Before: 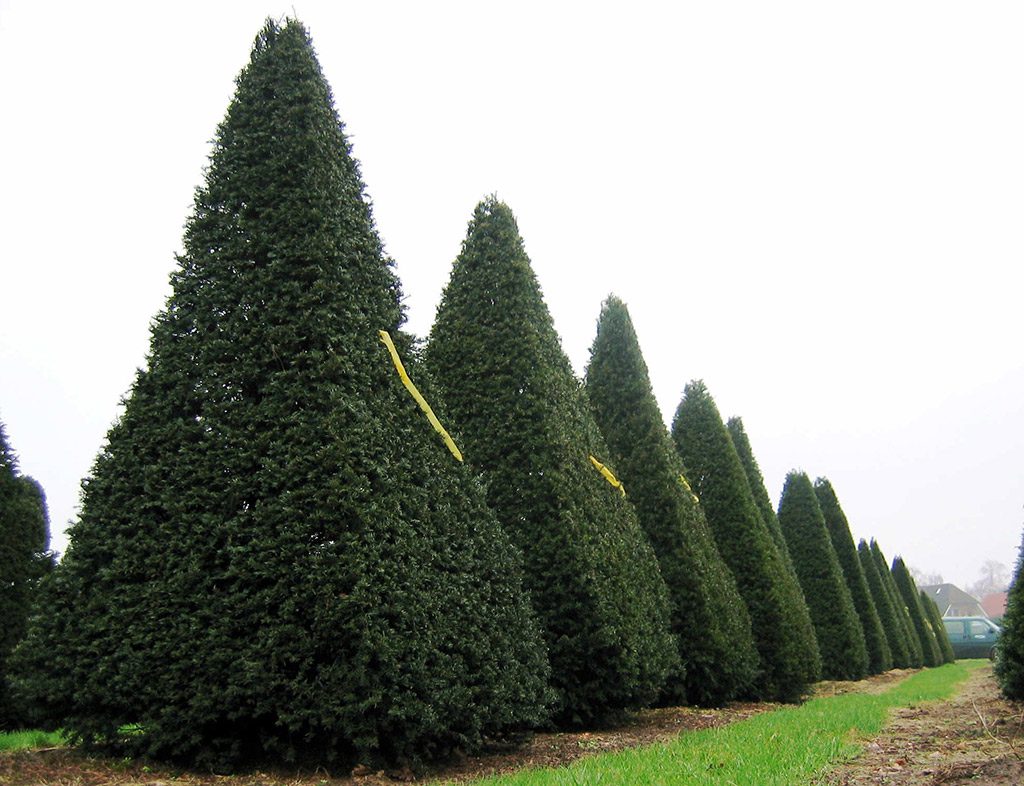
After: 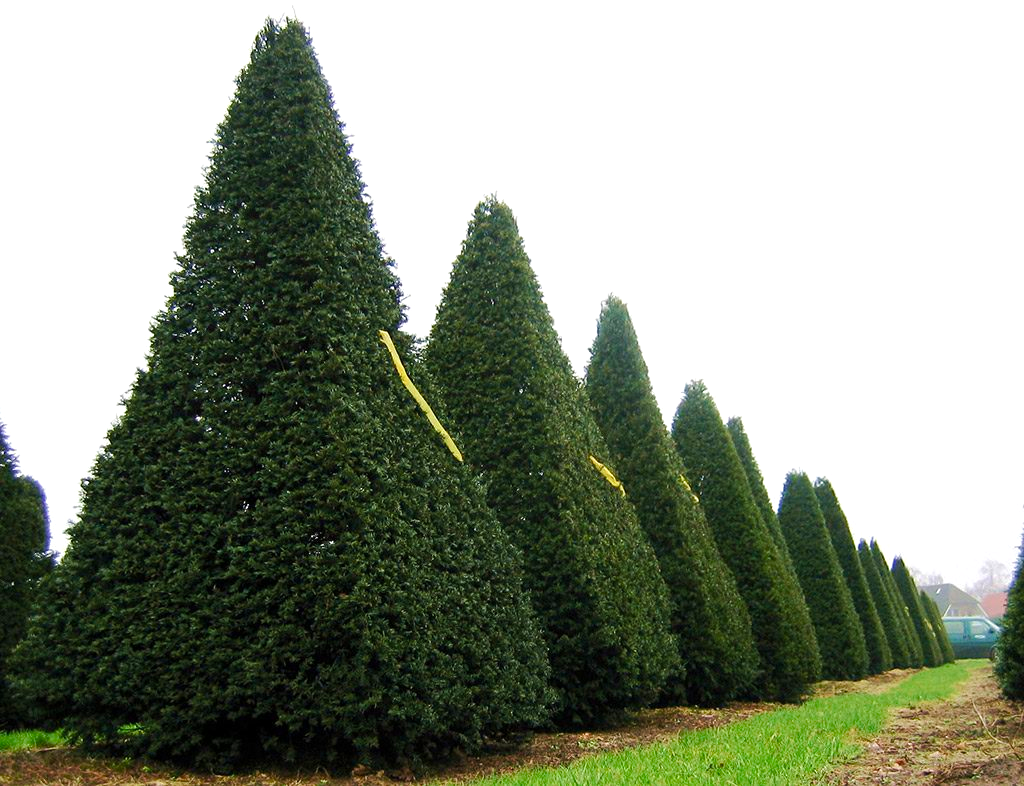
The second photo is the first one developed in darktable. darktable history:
color balance rgb: linear chroma grading › shadows 32%, linear chroma grading › global chroma -2%, linear chroma grading › mid-tones 4%, perceptual saturation grading › global saturation -2%, perceptual saturation grading › highlights -8%, perceptual saturation grading › mid-tones 8%, perceptual saturation grading › shadows 4%, perceptual brilliance grading › highlights 8%, perceptual brilliance grading › mid-tones 4%, perceptual brilliance grading › shadows 2%, global vibrance 16%, saturation formula JzAzBz (2021)
velvia: on, module defaults
